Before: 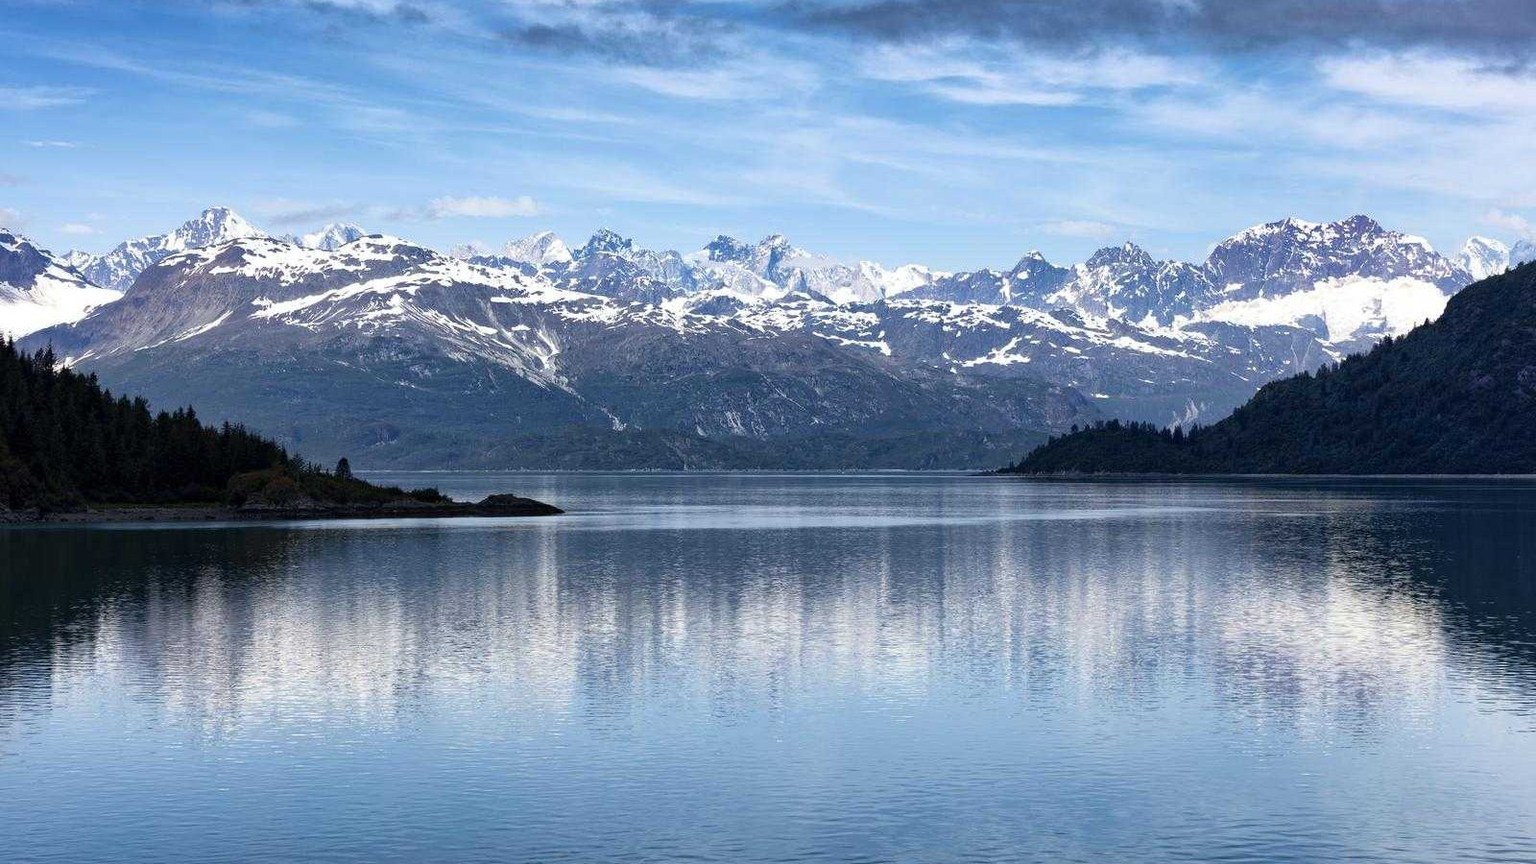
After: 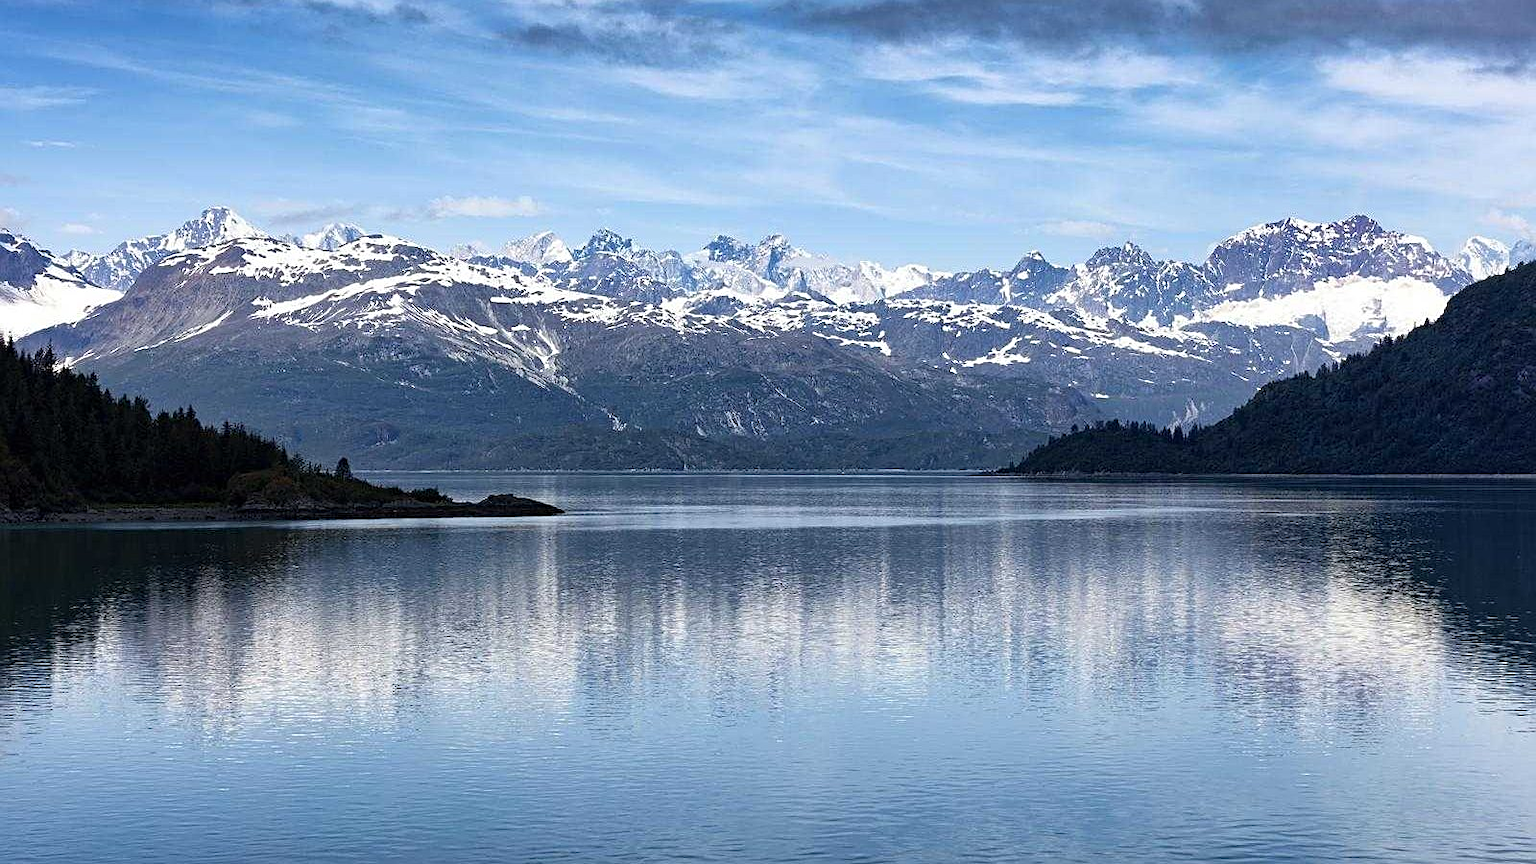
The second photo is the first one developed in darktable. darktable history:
sharpen: on, module defaults
shadows and highlights: radius 331.16, shadows 54.45, highlights -99.33, compress 94.58%, soften with gaussian
